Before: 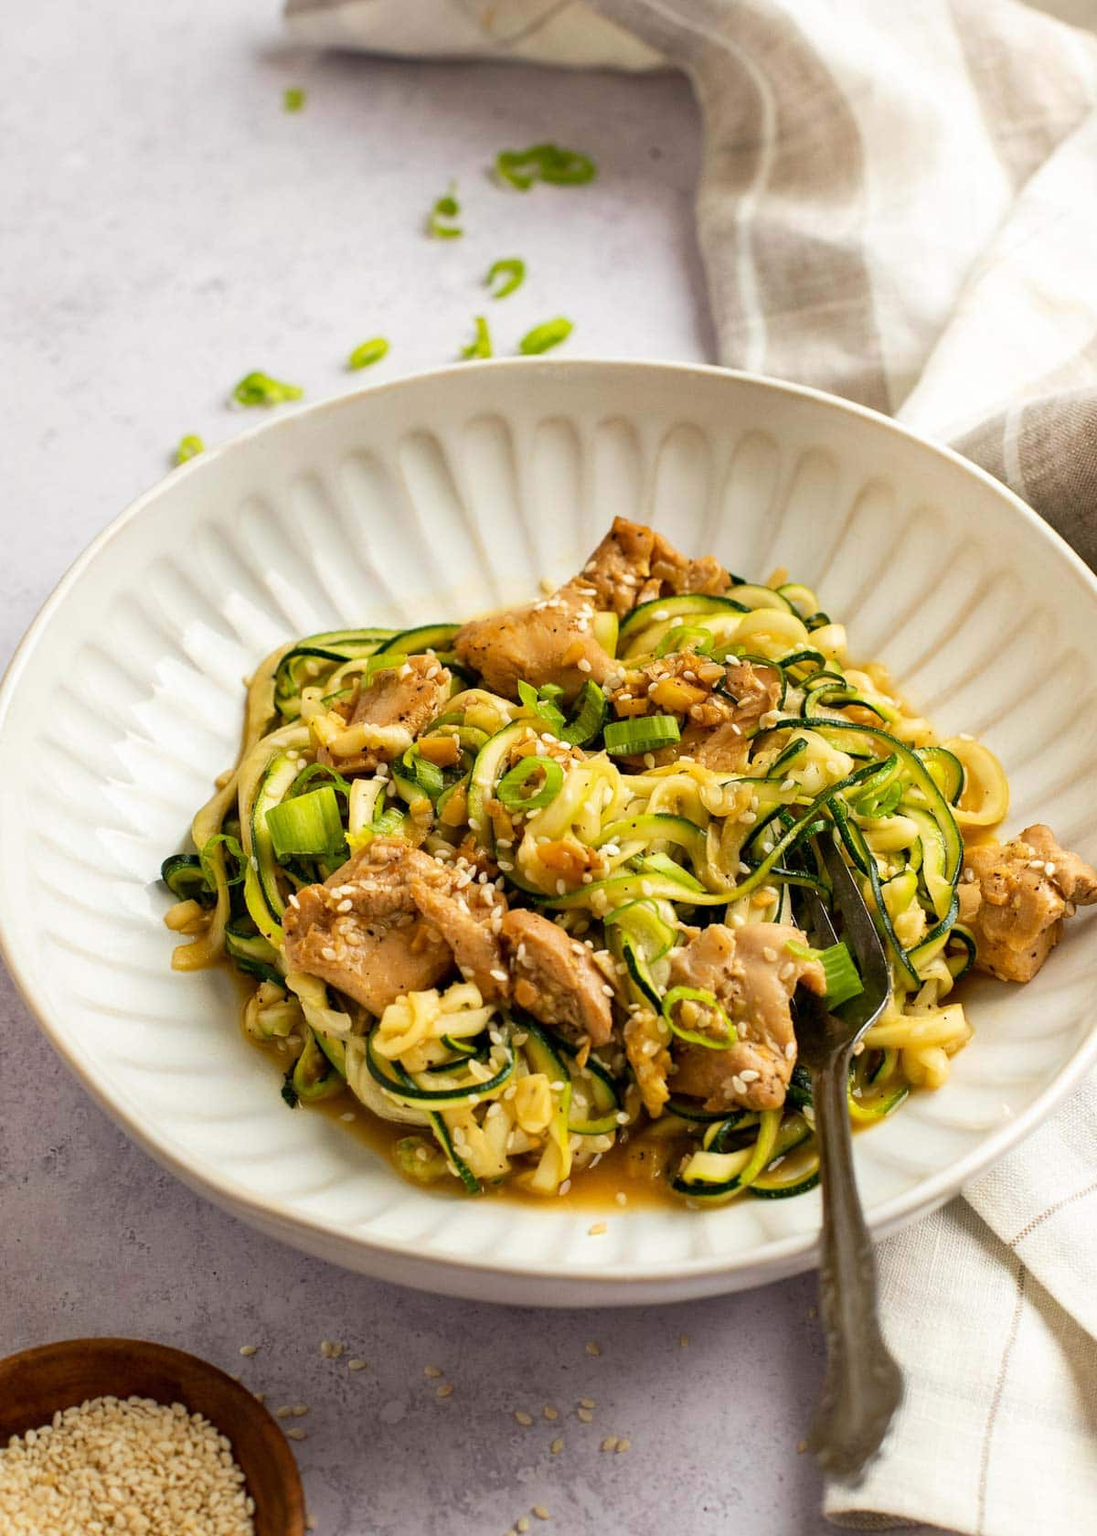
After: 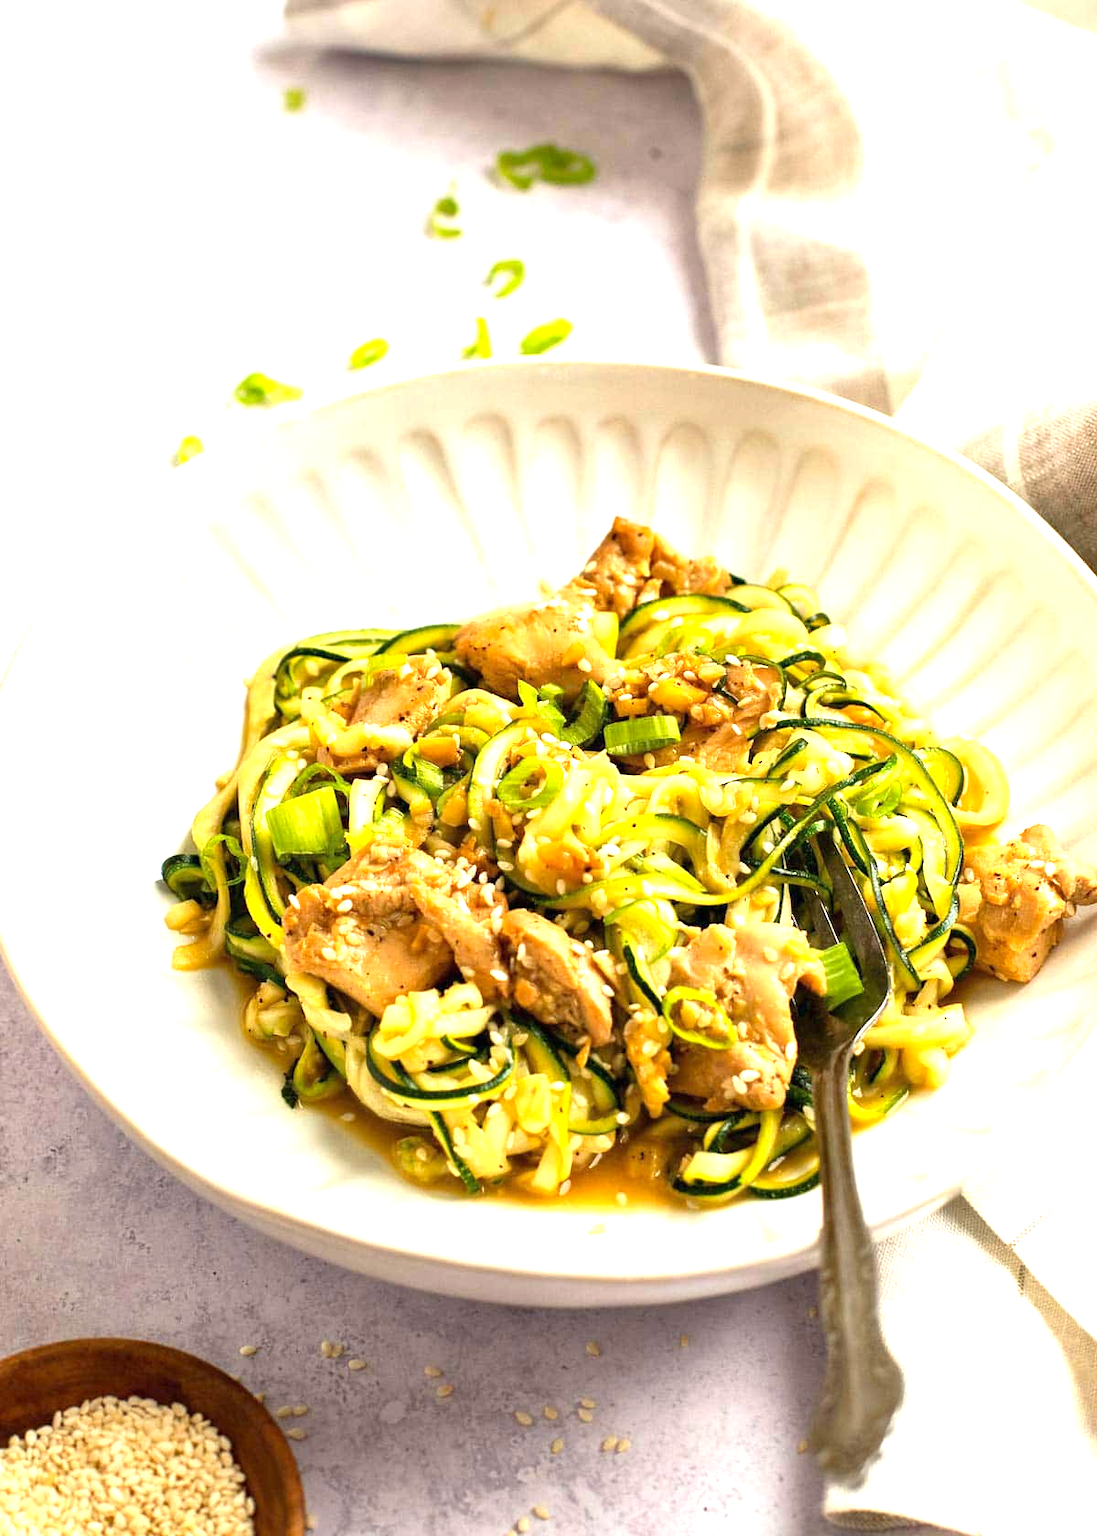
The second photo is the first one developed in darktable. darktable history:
exposure: black level correction 0, exposure 1.107 EV, compensate highlight preservation false
color correction: highlights b* 2.91
